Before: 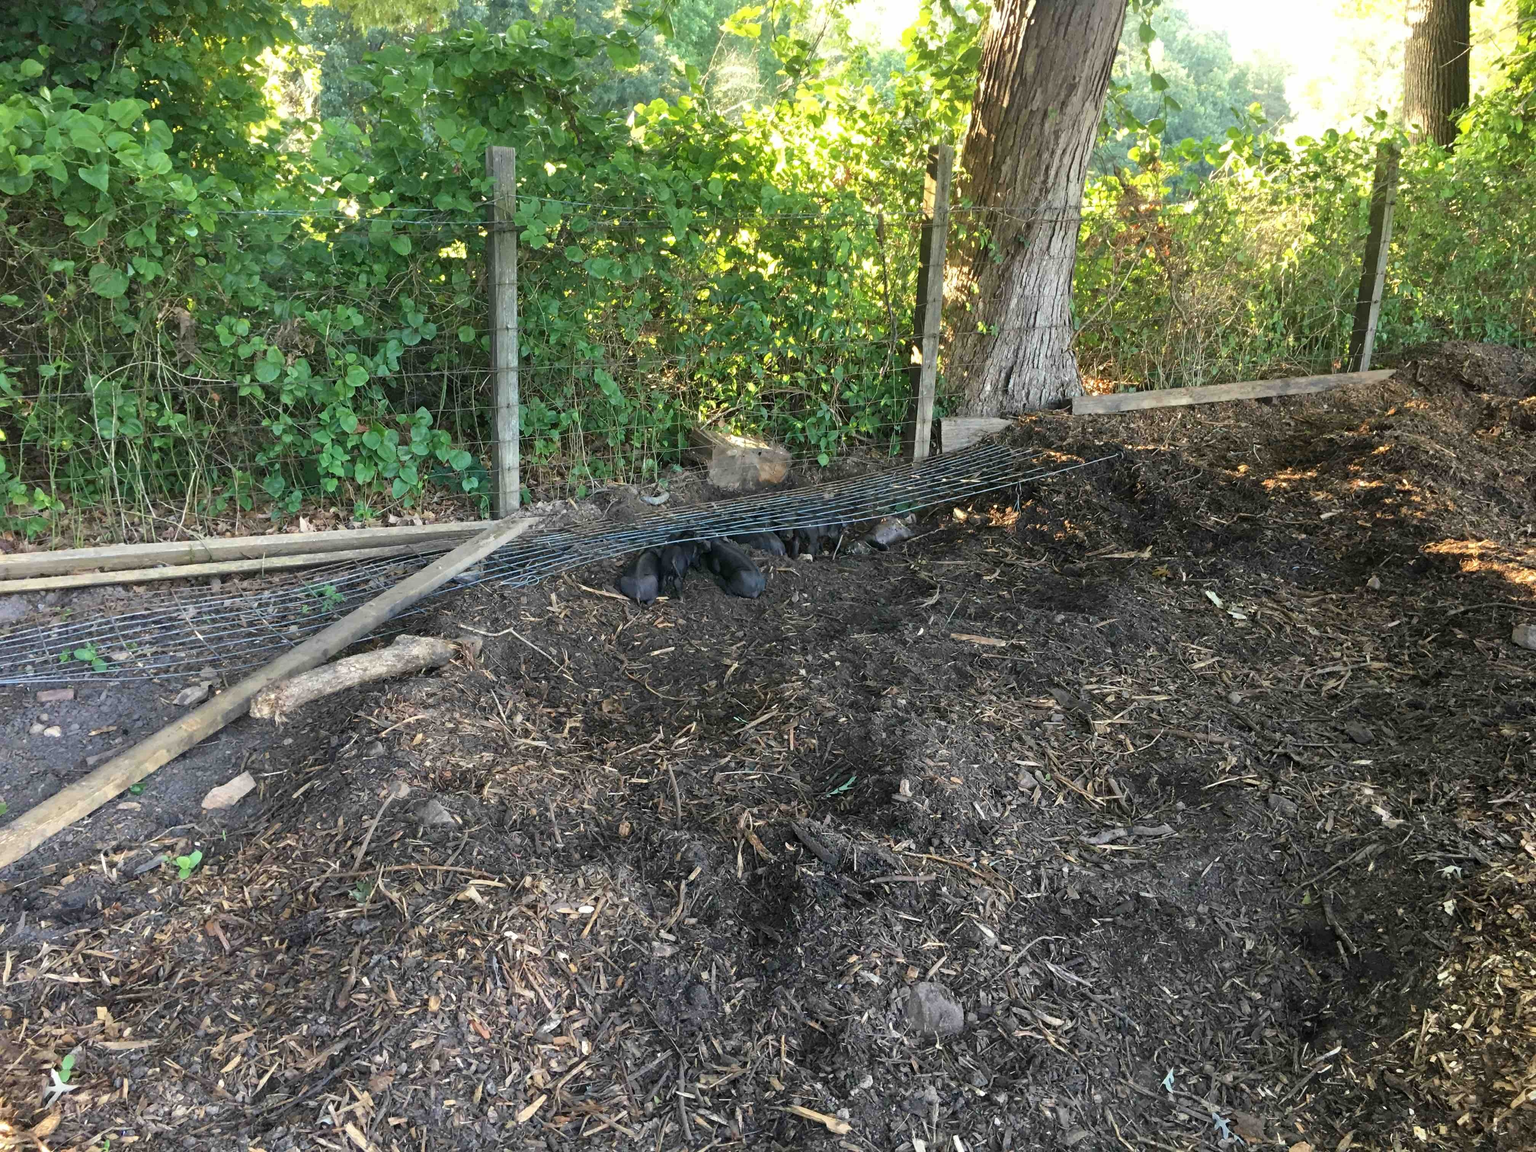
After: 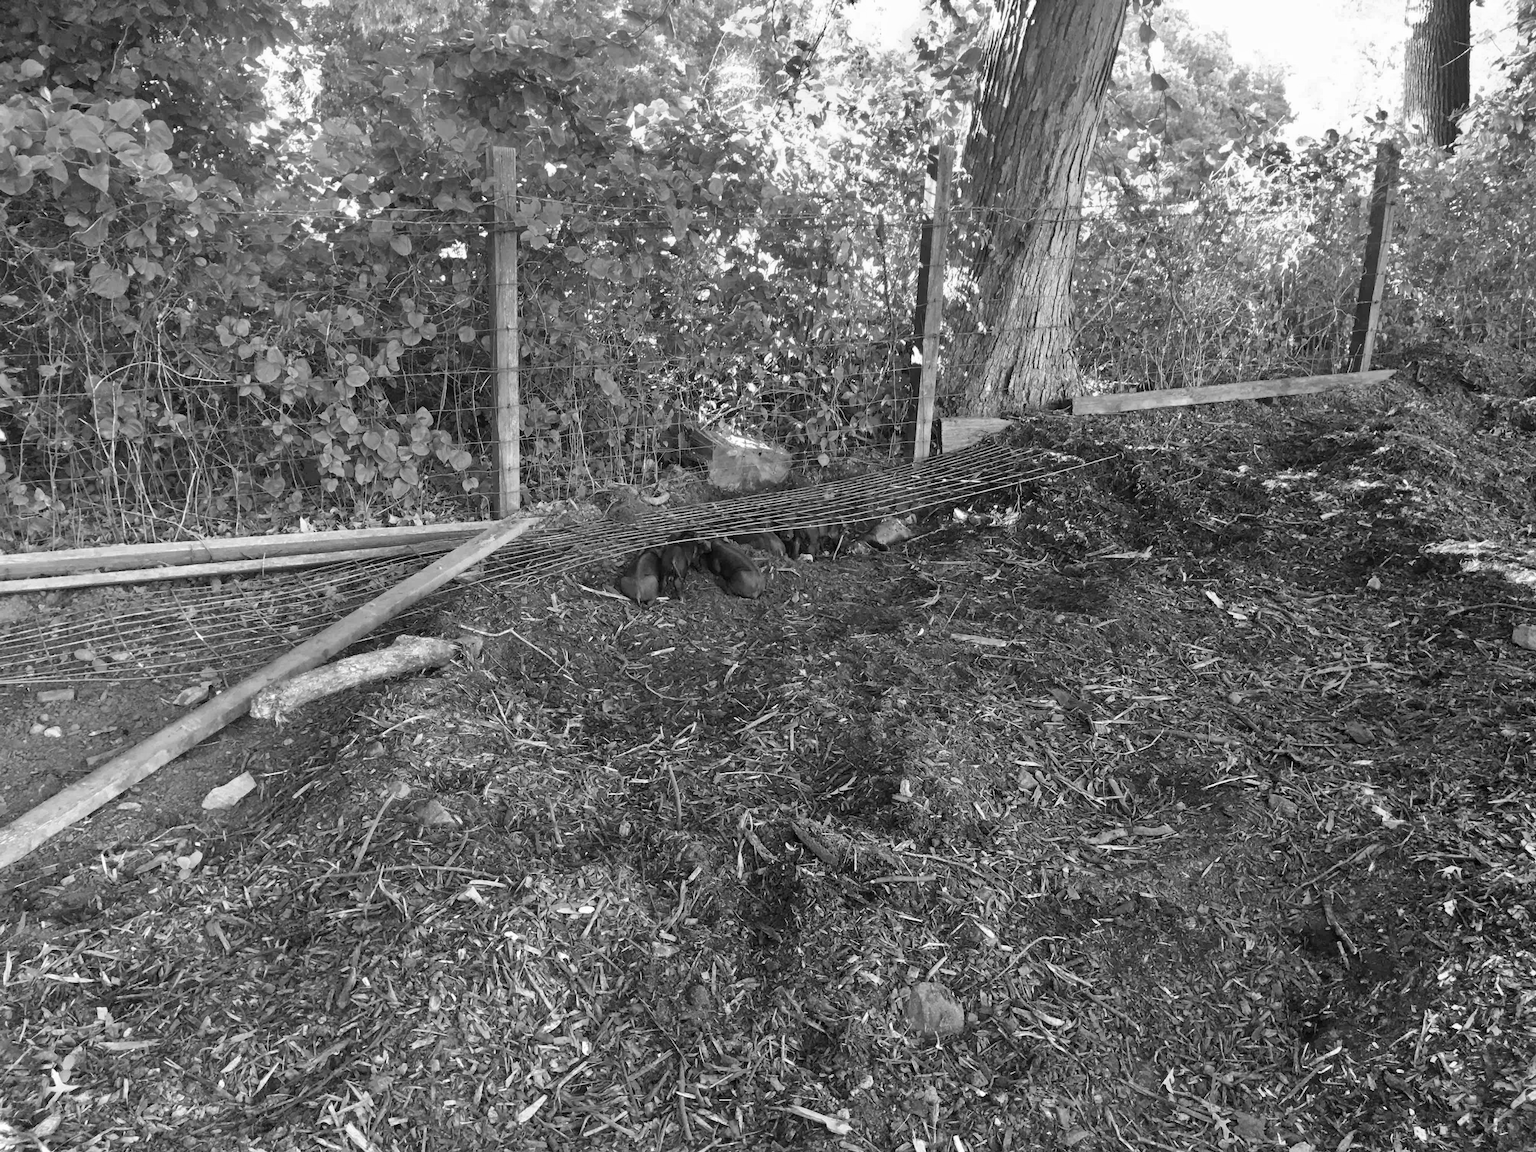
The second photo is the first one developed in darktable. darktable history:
shadows and highlights: soften with gaussian
color correction: highlights a* -9.35, highlights b* -23.15
monochrome: on, module defaults
